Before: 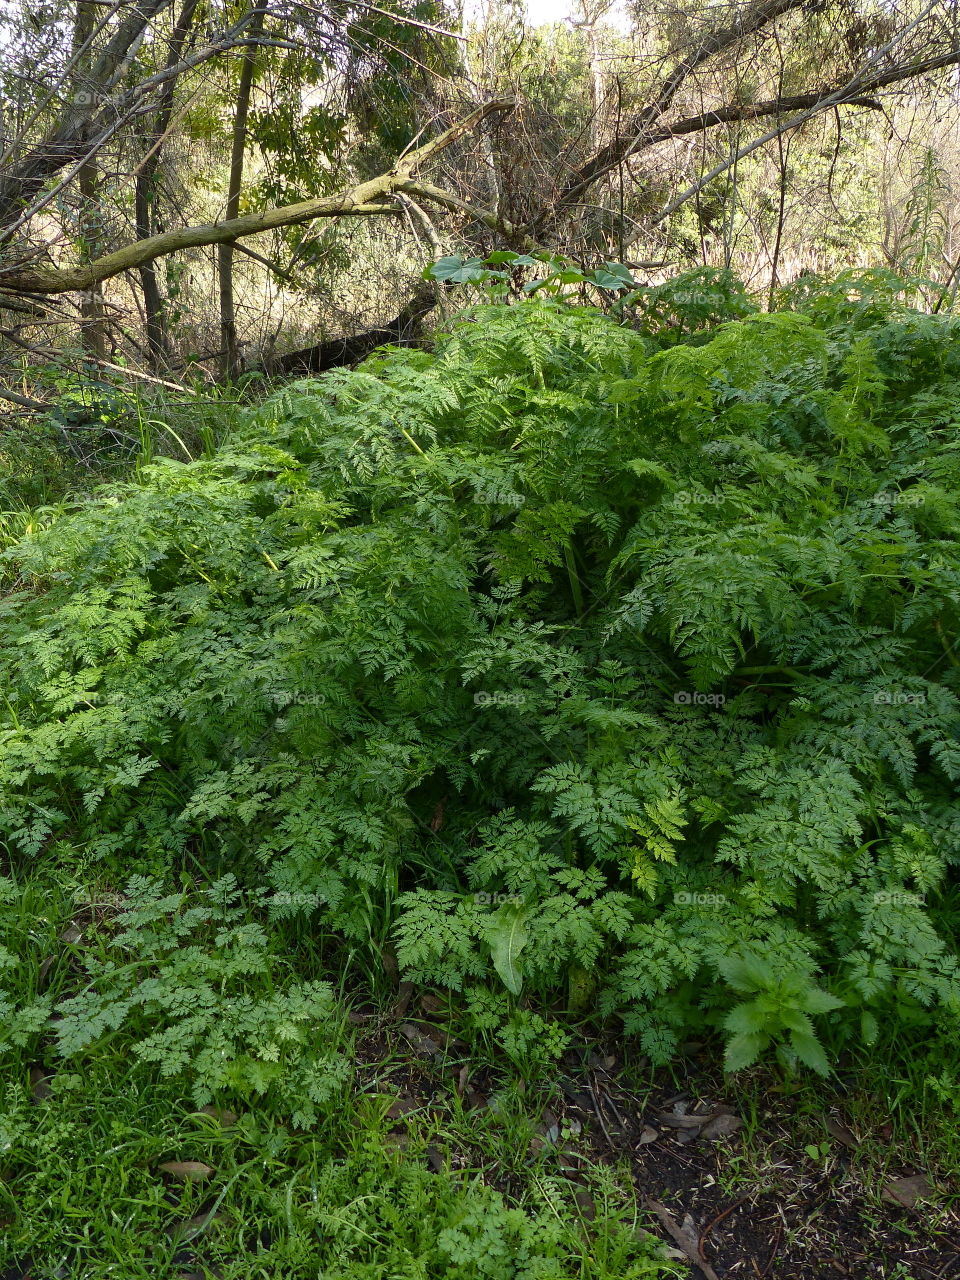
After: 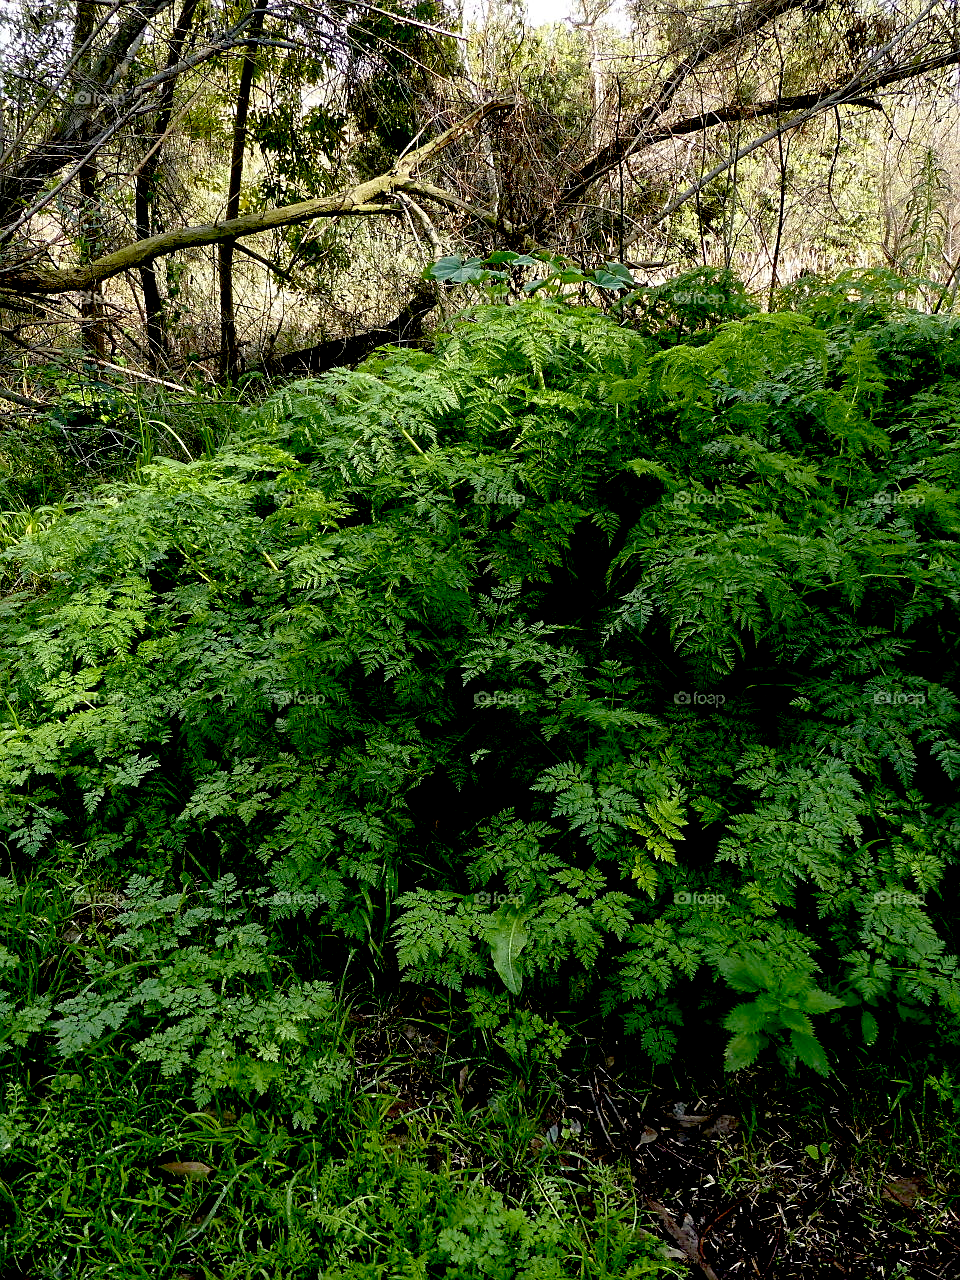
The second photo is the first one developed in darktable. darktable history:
sharpen: radius 1.814, amount 0.401, threshold 1.468
exposure: black level correction 0.048, exposure 0.013 EV, compensate exposure bias true, compensate highlight preservation false
